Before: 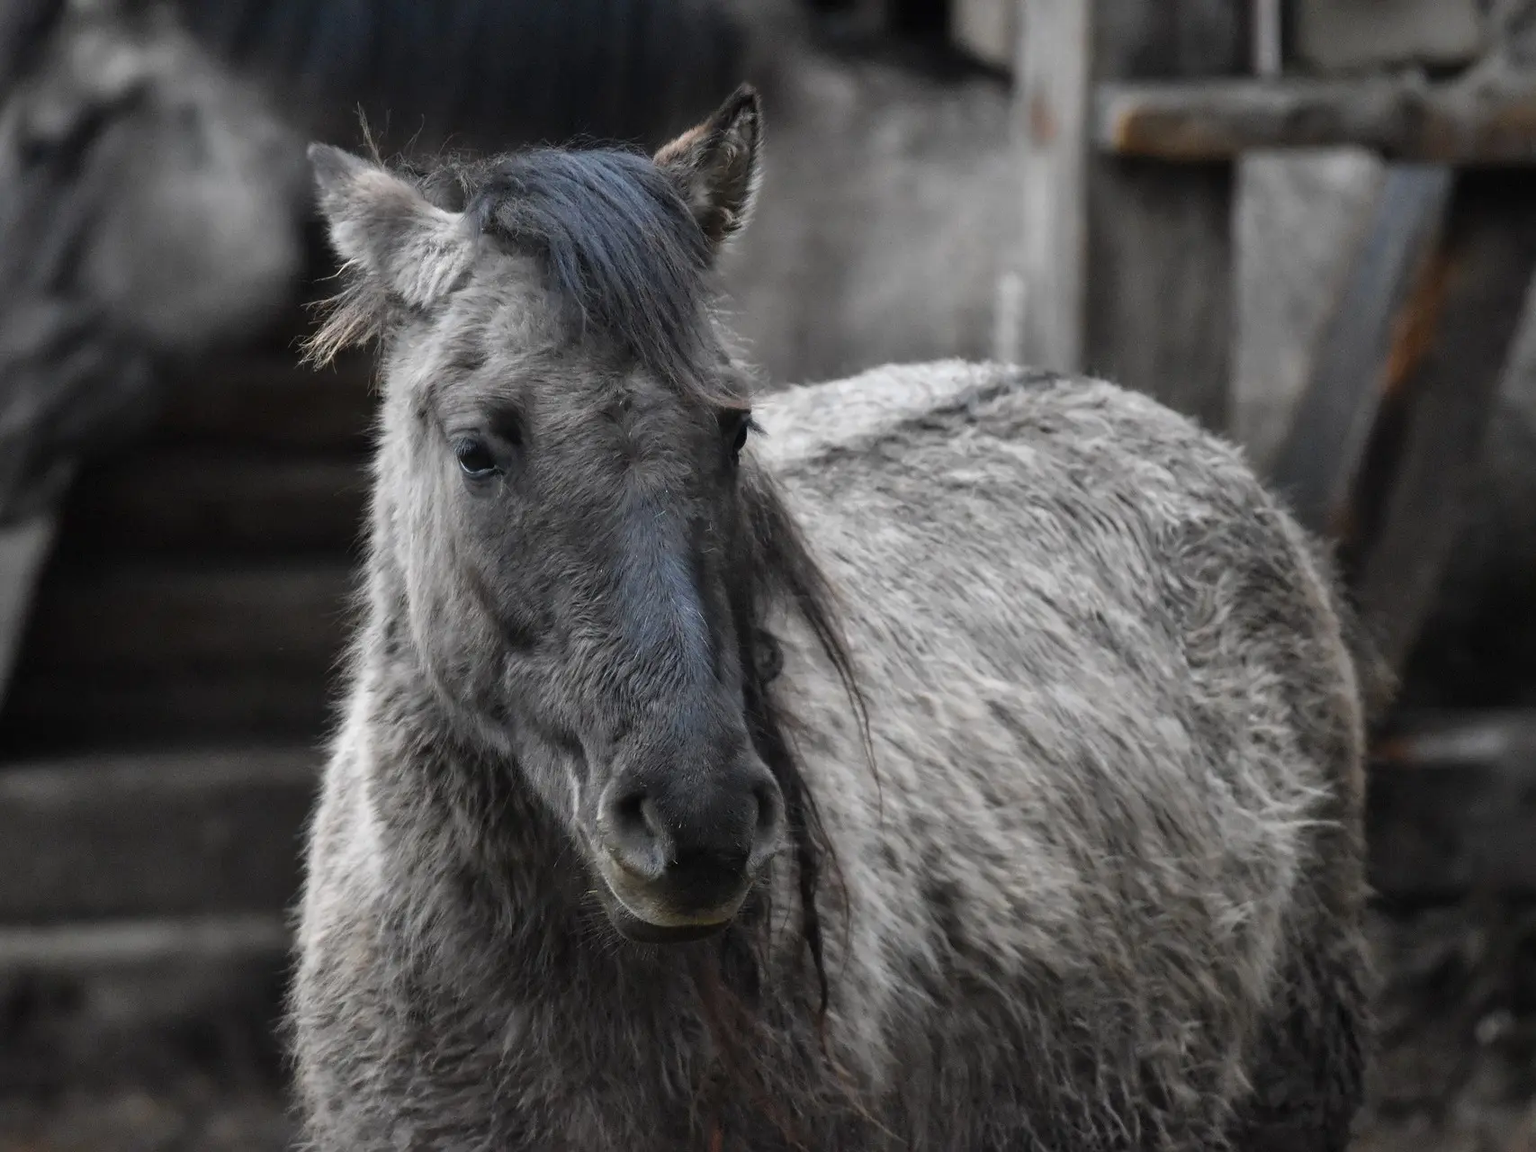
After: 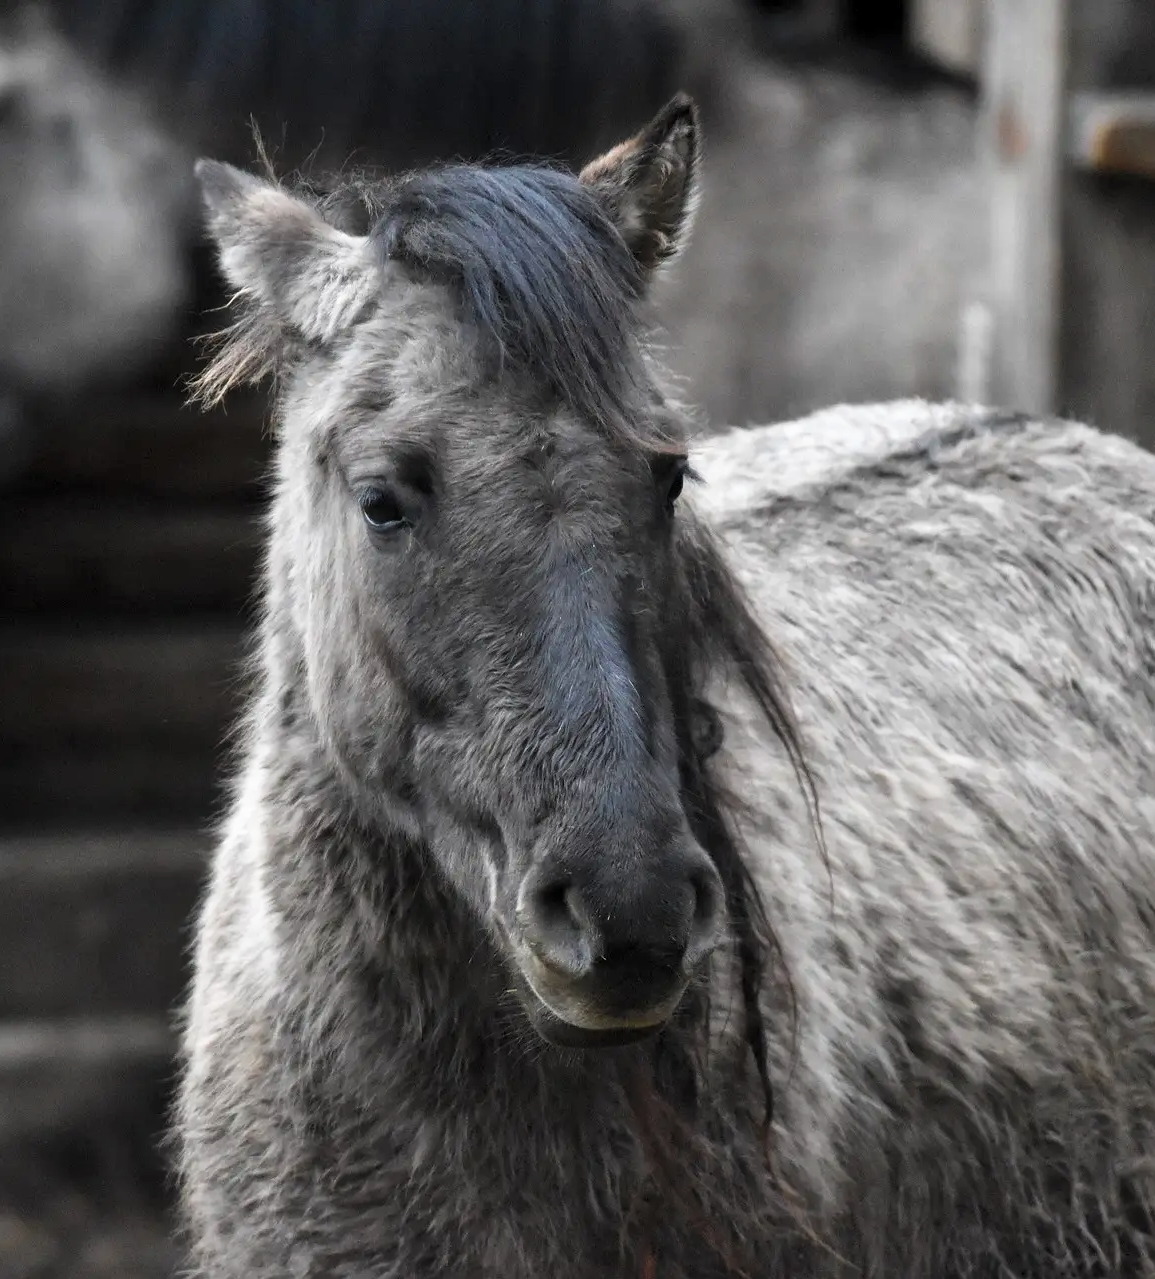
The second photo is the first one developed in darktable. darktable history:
levels: levels [0.026, 0.507, 0.987]
crop and rotate: left 8.643%, right 23.678%
base curve: curves: ch0 [(0, 0) (0.688, 0.865) (1, 1)], preserve colors none
